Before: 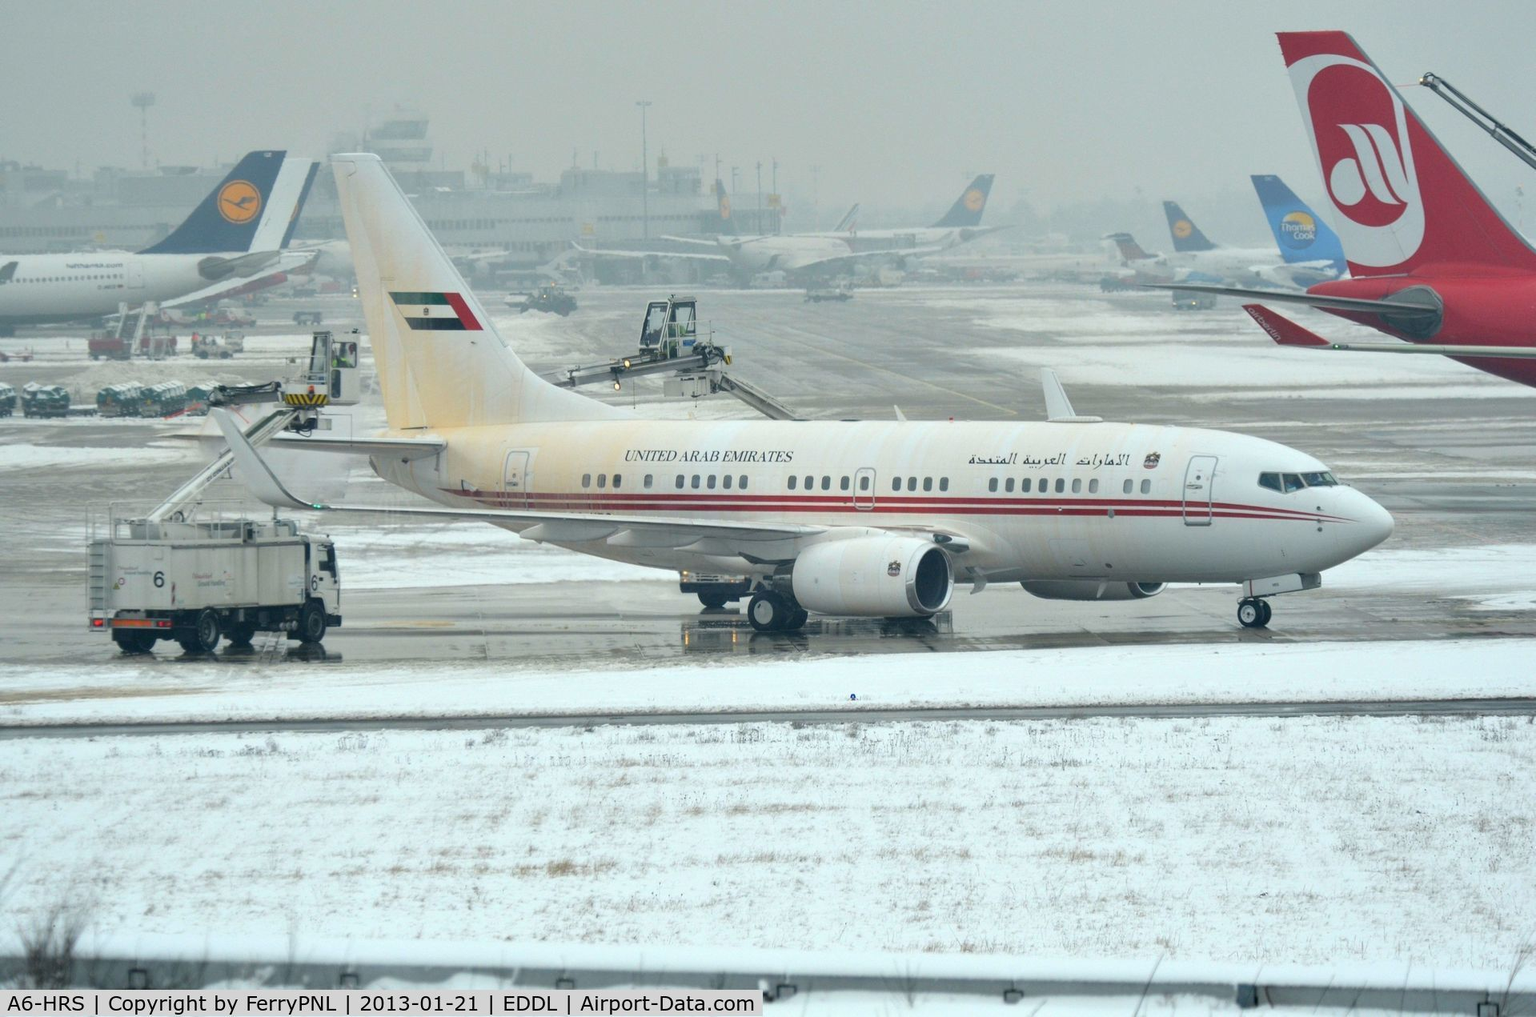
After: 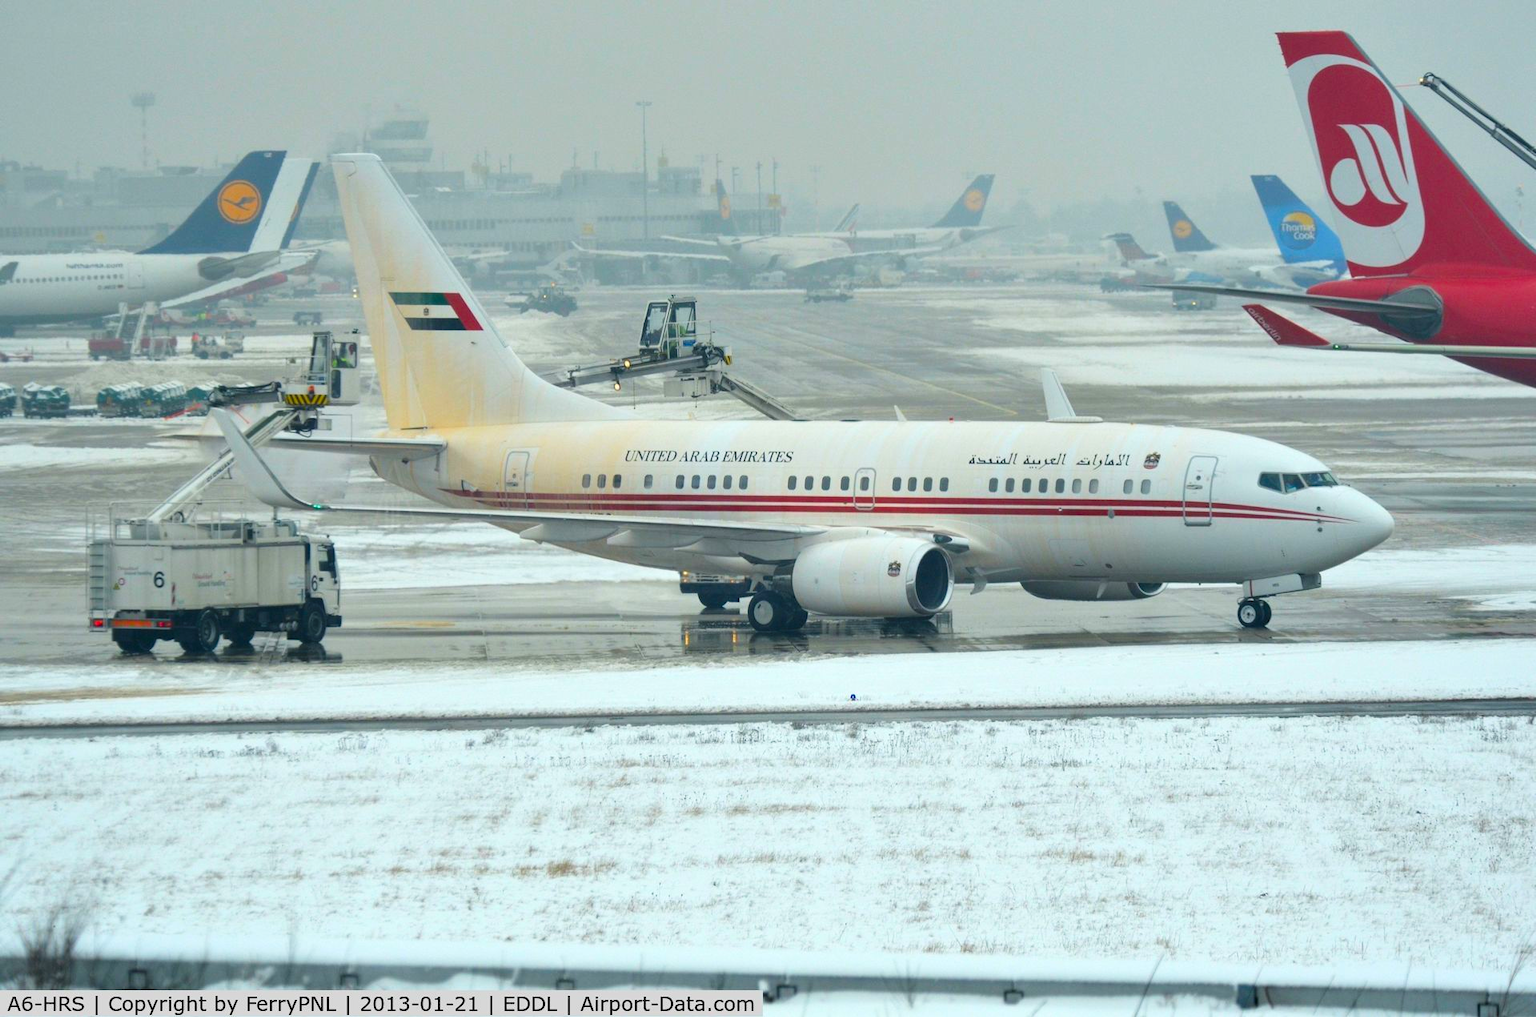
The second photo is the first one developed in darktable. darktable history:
color balance rgb: perceptual saturation grading › global saturation 25%, global vibrance 20%
tone curve: curves: ch0 [(0, 0) (0.003, 0.014) (0.011, 0.019) (0.025, 0.029) (0.044, 0.047) (0.069, 0.071) (0.1, 0.101) (0.136, 0.131) (0.177, 0.166) (0.224, 0.212) (0.277, 0.263) (0.335, 0.32) (0.399, 0.387) (0.468, 0.459) (0.543, 0.541) (0.623, 0.626) (0.709, 0.717) (0.801, 0.813) (0.898, 0.909) (1, 1)], preserve colors none
